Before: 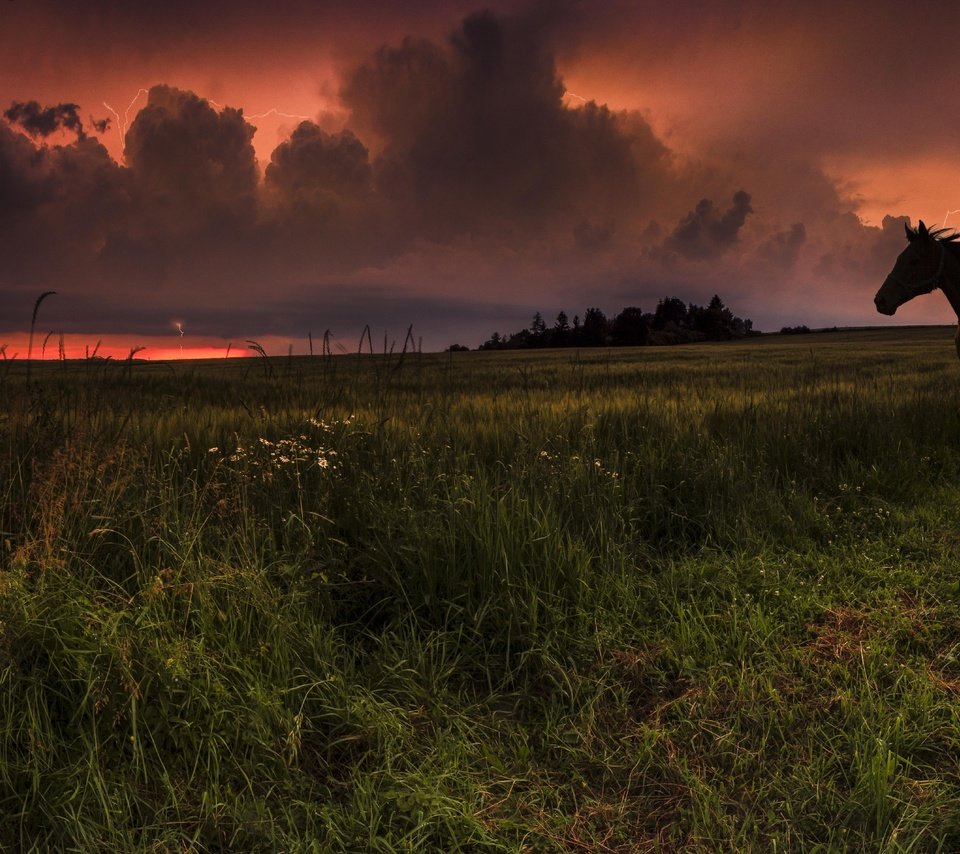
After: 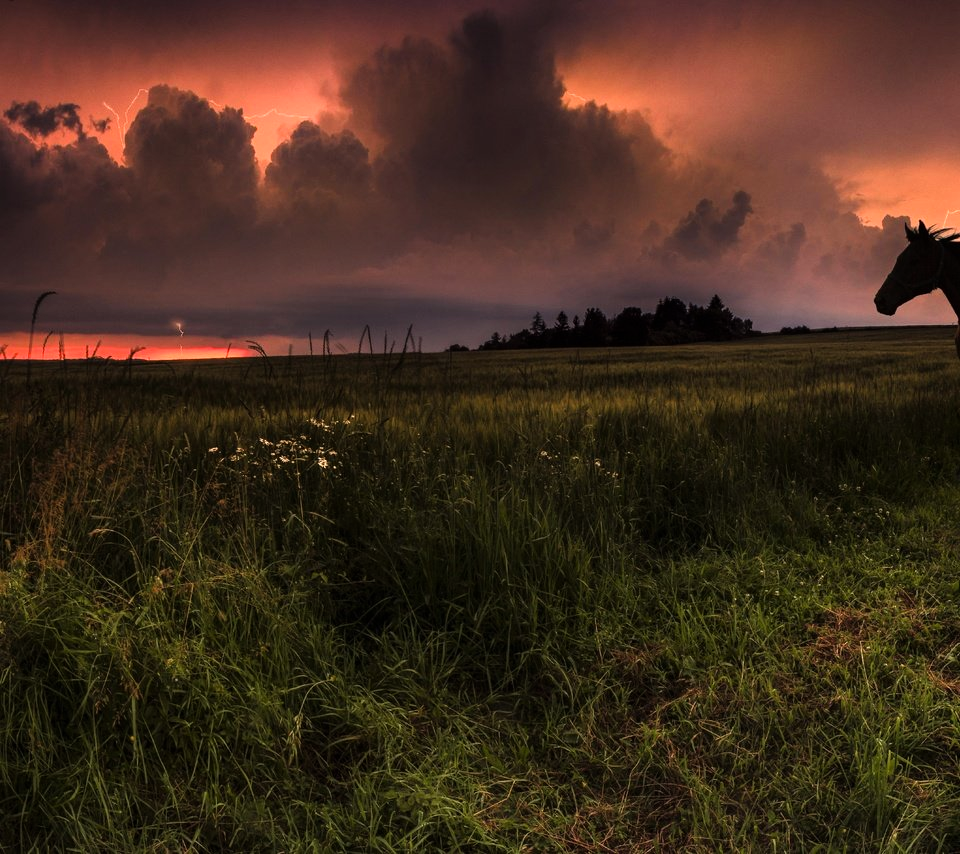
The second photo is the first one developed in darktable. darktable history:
tone equalizer: -8 EV -0.731 EV, -7 EV -0.705 EV, -6 EV -0.636 EV, -5 EV -0.391 EV, -3 EV 0.398 EV, -2 EV 0.6 EV, -1 EV 0.689 EV, +0 EV 0.737 EV
